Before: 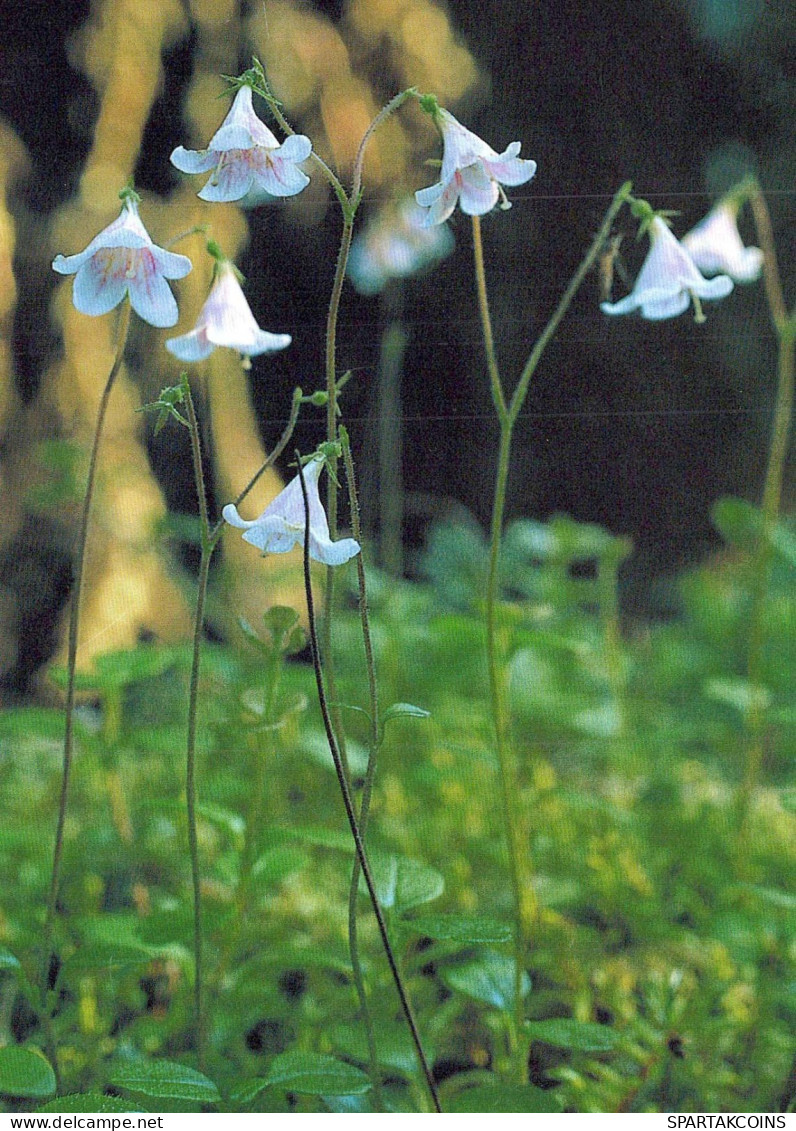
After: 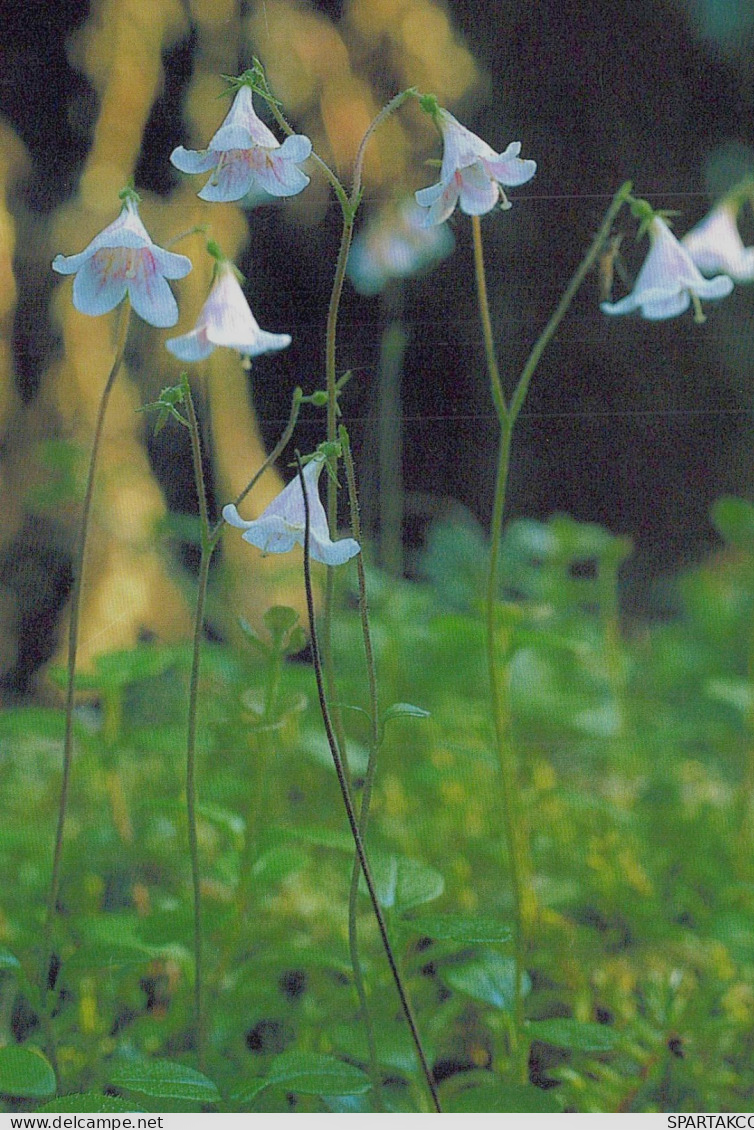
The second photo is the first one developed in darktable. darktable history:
contrast equalizer: octaves 7, y [[0.511, 0.558, 0.631, 0.632, 0.559, 0.512], [0.5 ×6], [0.5 ×6], [0 ×6], [0 ×6]], mix -0.314
crop and rotate: right 5.228%
tone equalizer: -8 EV 0.241 EV, -7 EV 0.425 EV, -6 EV 0.395 EV, -5 EV 0.248 EV, -3 EV -0.245 EV, -2 EV -0.399 EV, -1 EV -0.434 EV, +0 EV -0.245 EV, edges refinement/feathering 500, mask exposure compensation -1.57 EV, preserve details no
